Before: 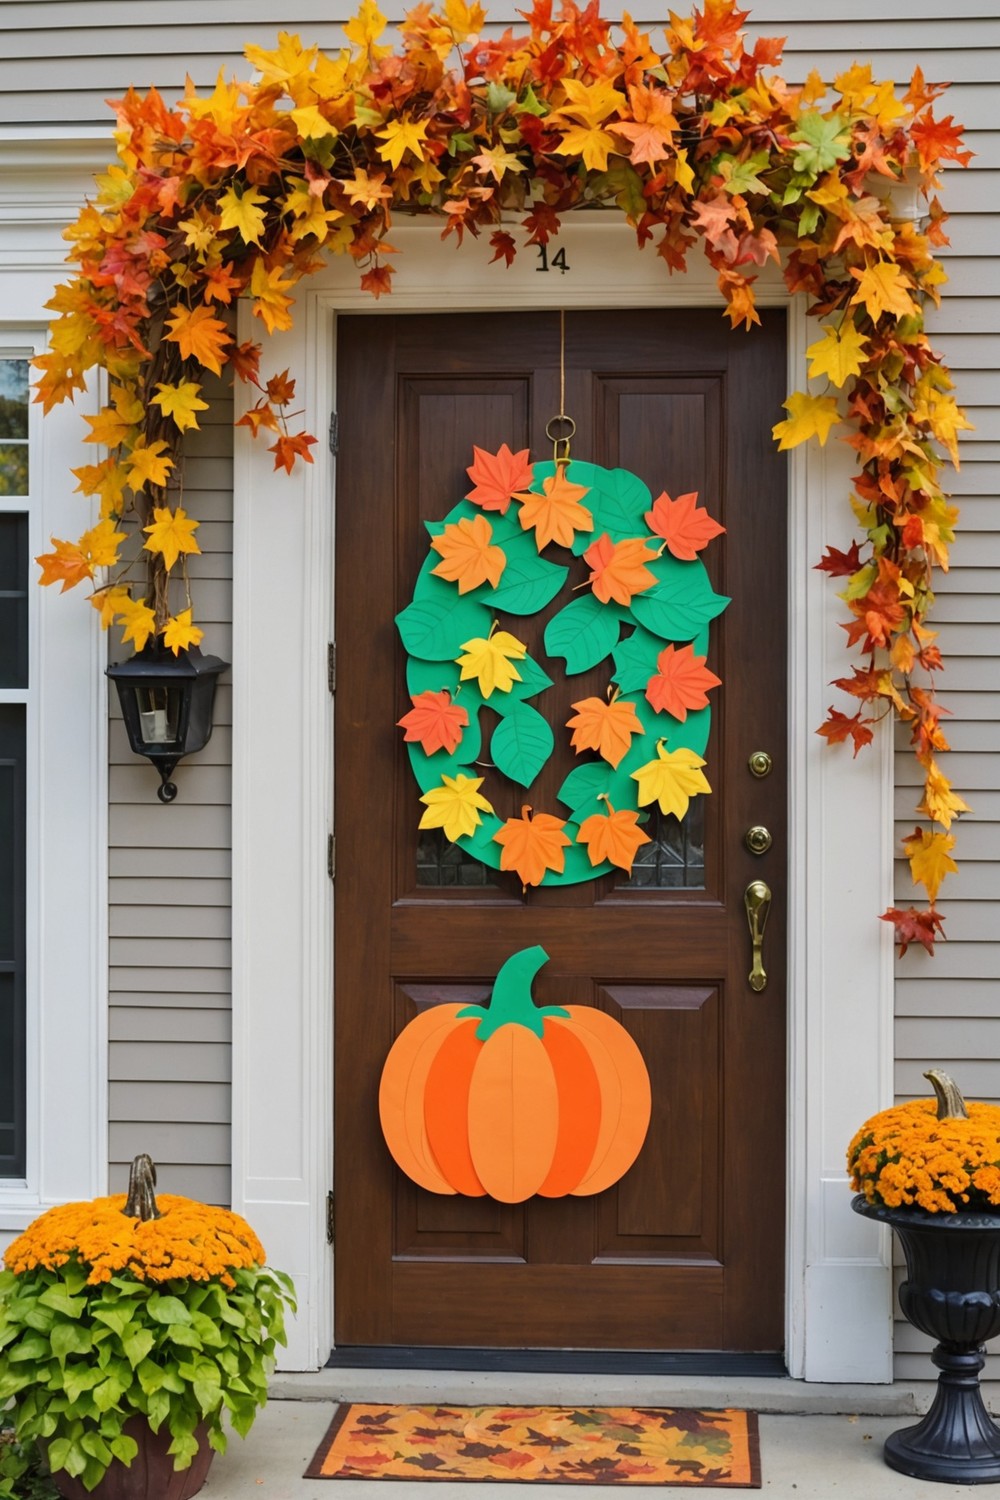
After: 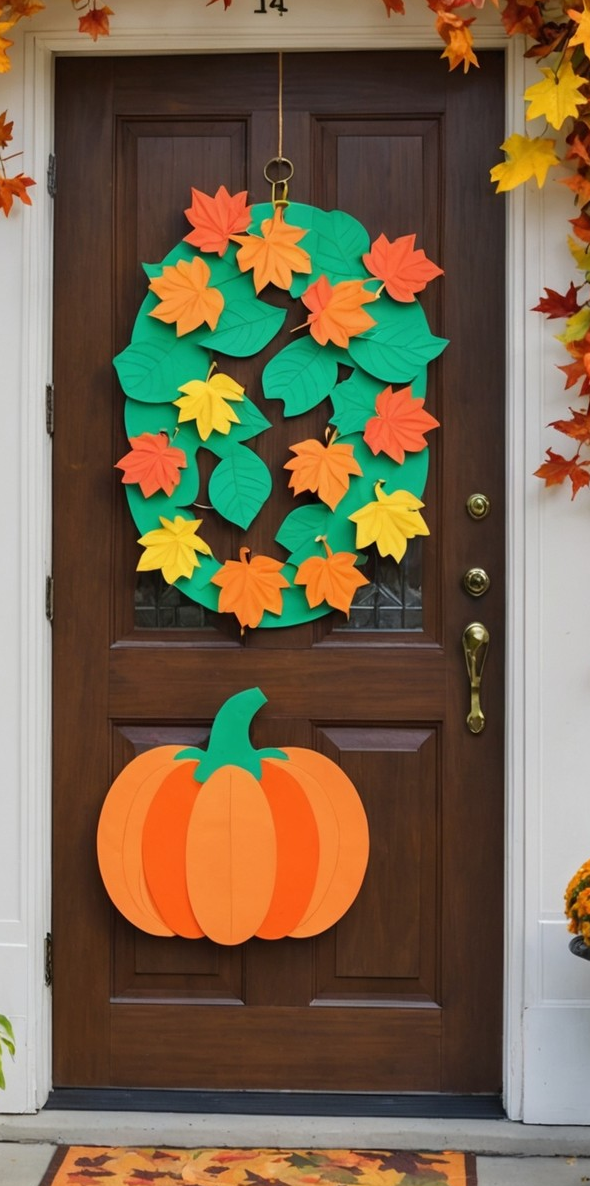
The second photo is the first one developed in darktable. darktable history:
crop and rotate: left 28.286%, top 17.208%, right 12.668%, bottom 3.663%
